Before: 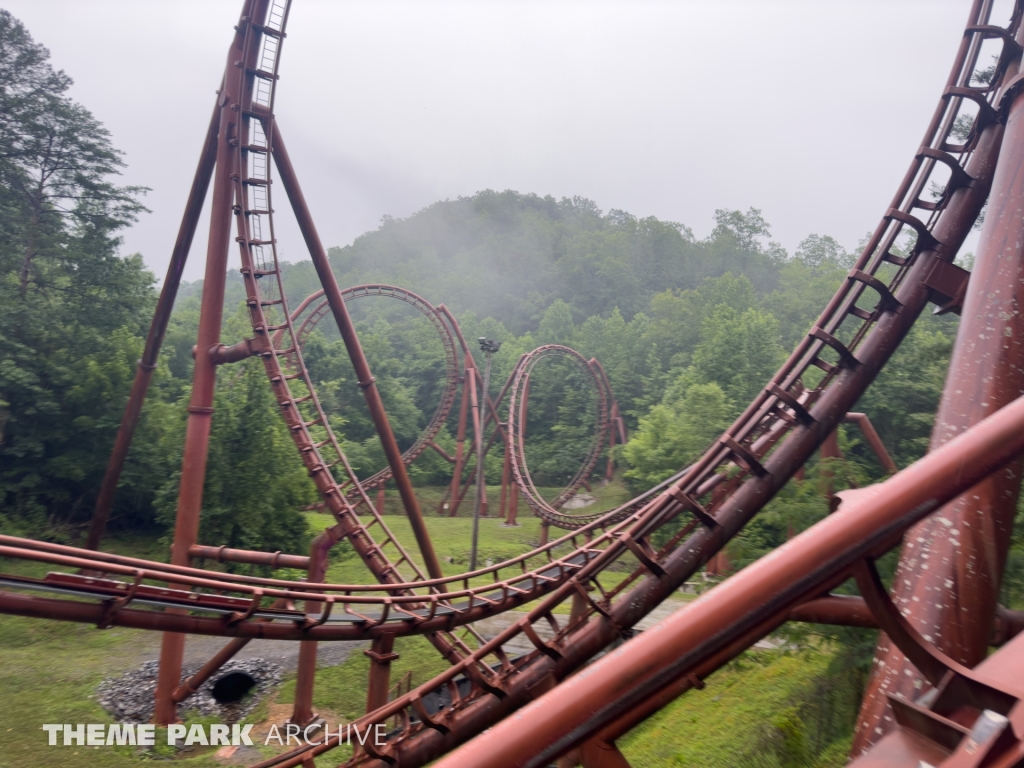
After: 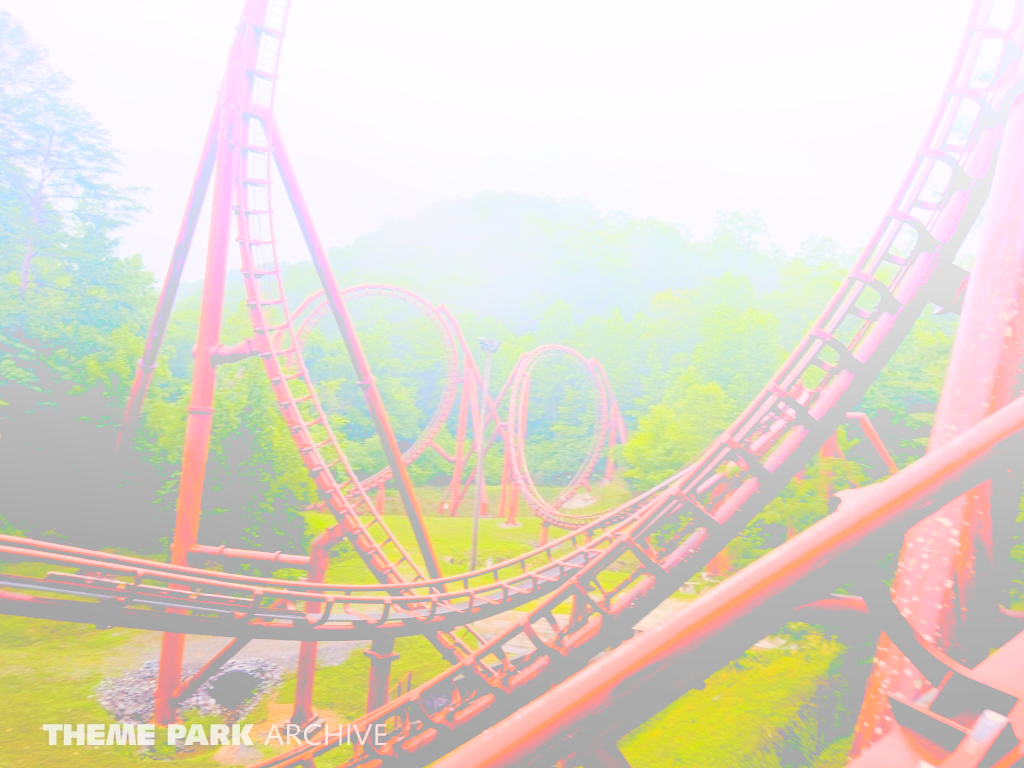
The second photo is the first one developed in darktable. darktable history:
exposure: black level correction 0.047, exposure 0.013 EV, compensate highlight preservation false
bloom: size 85%, threshold 5%, strength 85%
color balance rgb: perceptual saturation grading › global saturation 30%, global vibrance 20%
